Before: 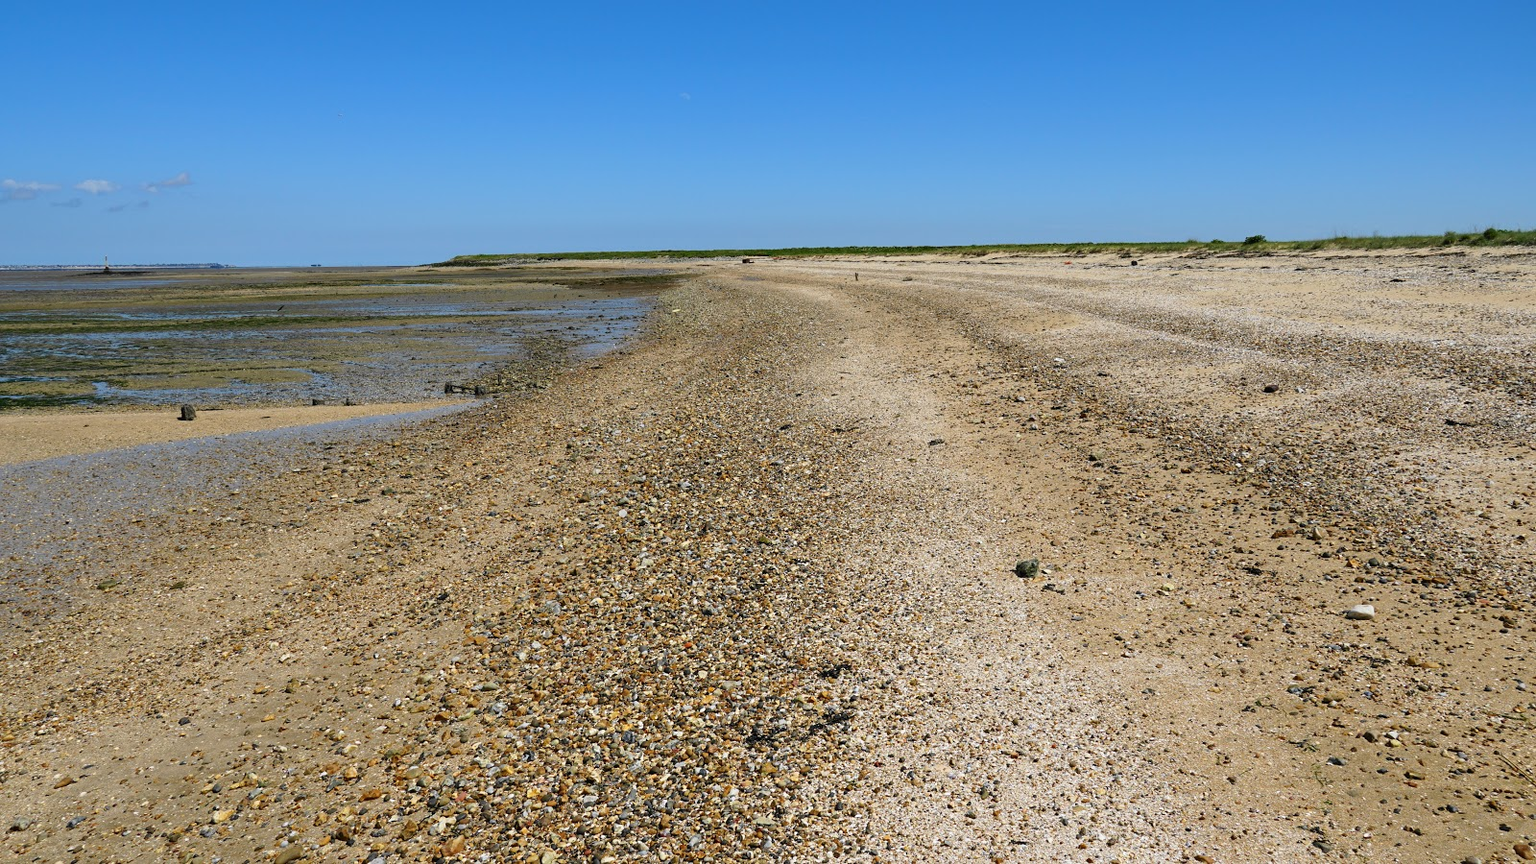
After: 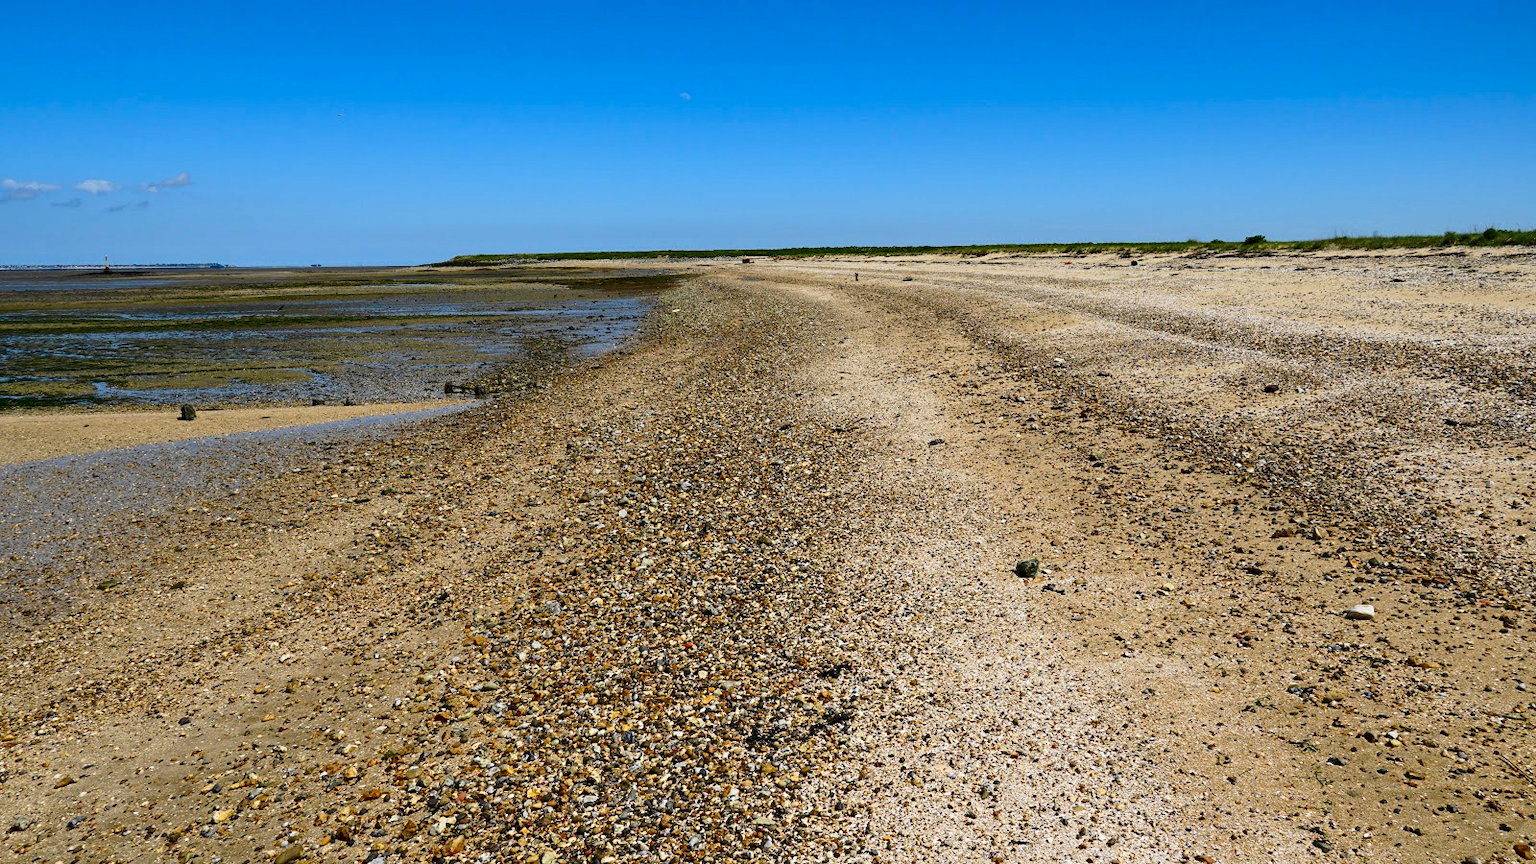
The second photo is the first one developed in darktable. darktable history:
contrast brightness saturation: contrast 0.205, brightness -0.102, saturation 0.206
